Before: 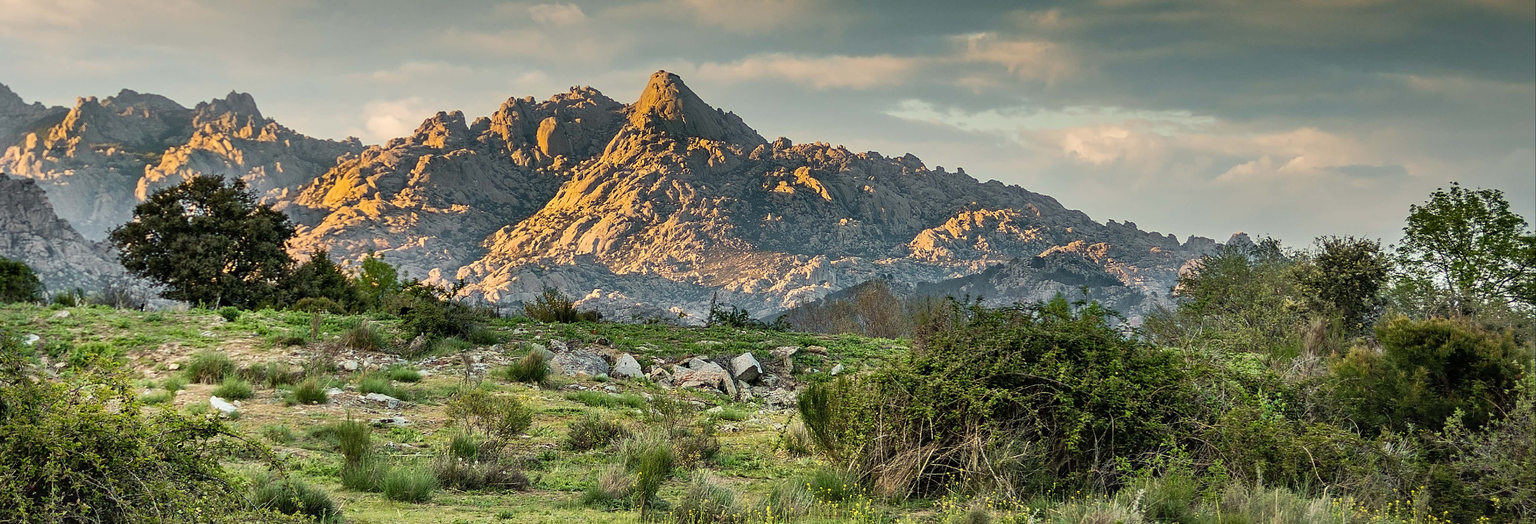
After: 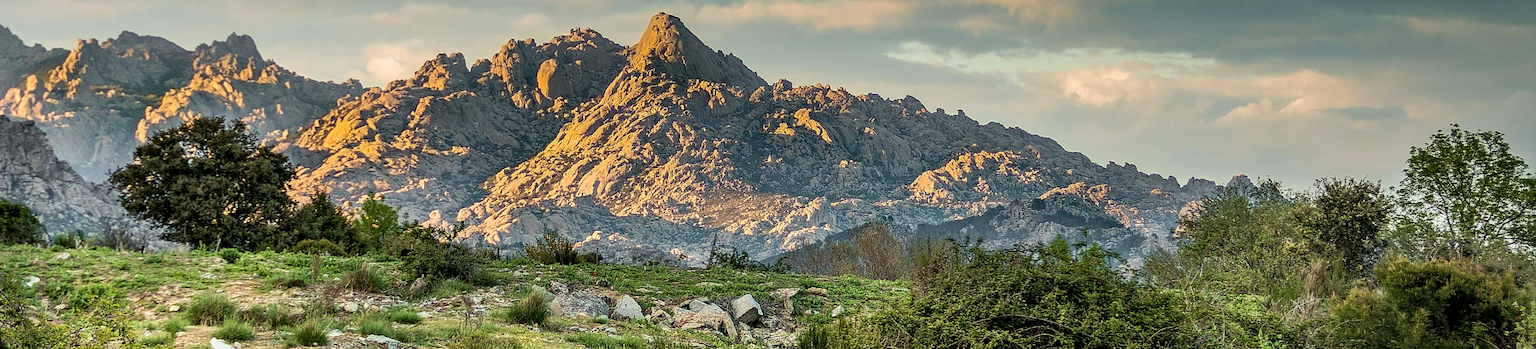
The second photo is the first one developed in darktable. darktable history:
velvia: on, module defaults
local contrast: on, module defaults
sharpen: radius 1.571, amount 0.364, threshold 1.548
crop: top 11.166%, bottom 22.109%
